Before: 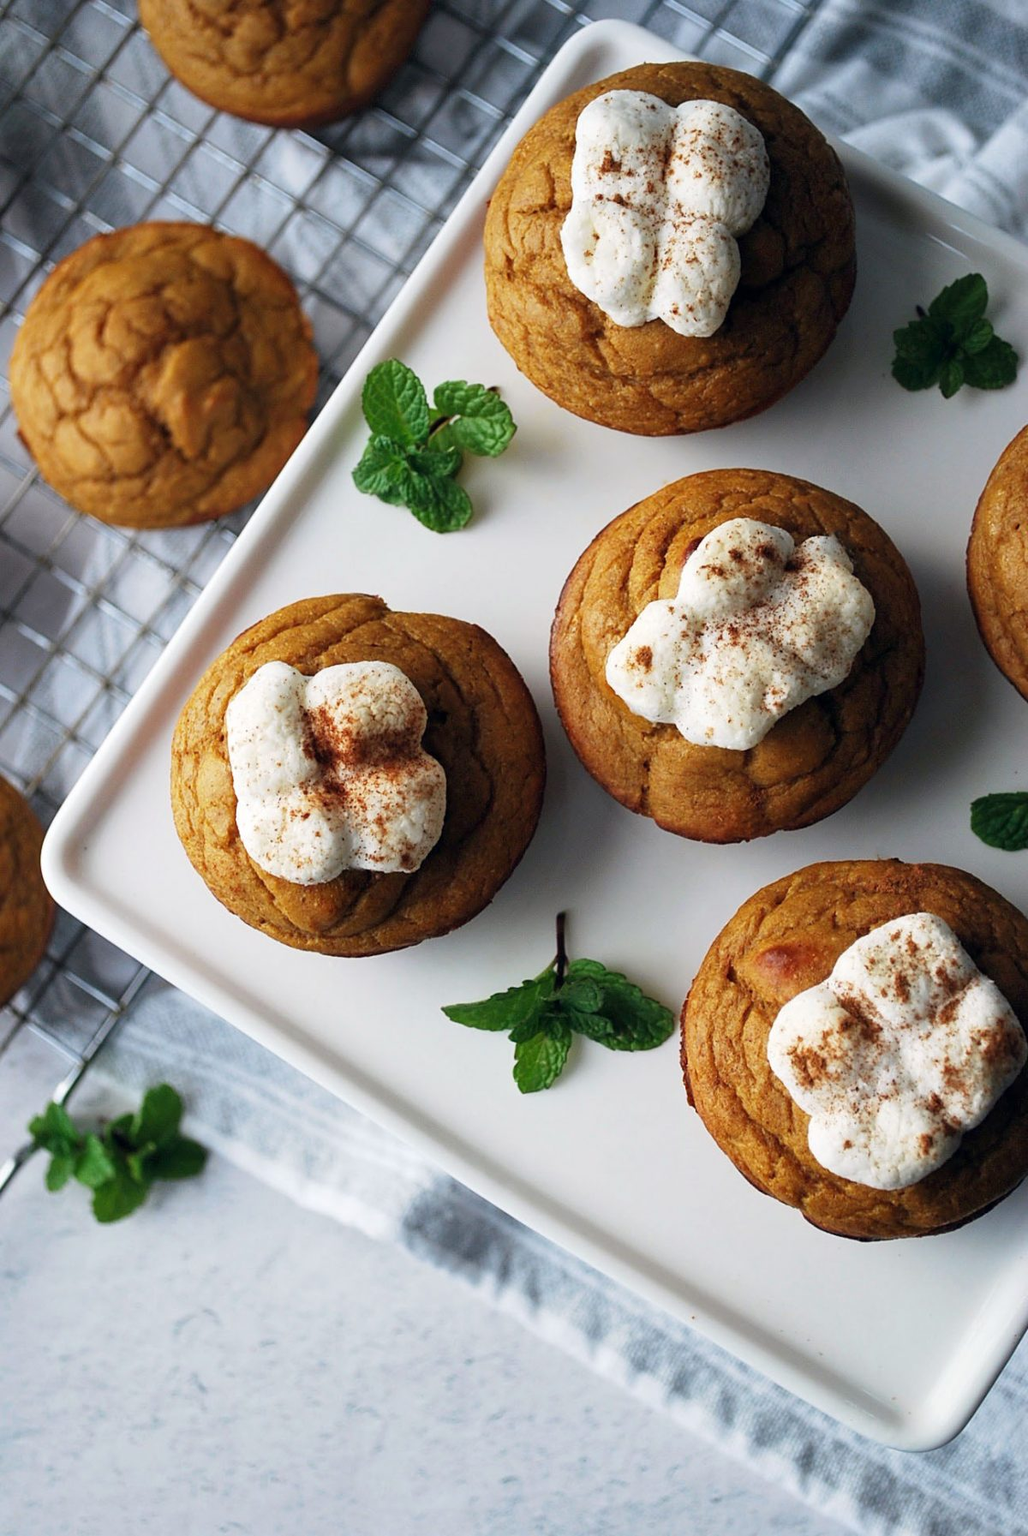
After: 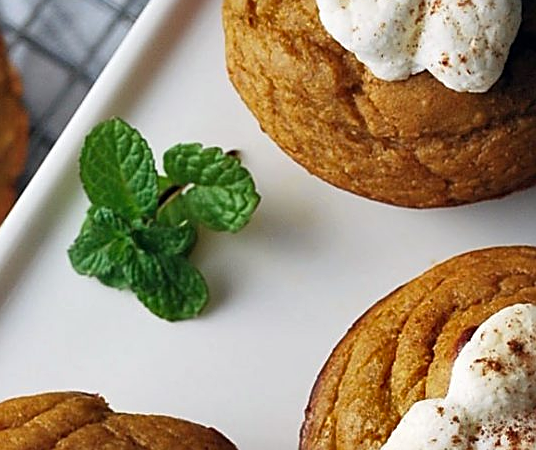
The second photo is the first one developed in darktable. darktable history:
crop: left 28.64%, top 16.832%, right 26.637%, bottom 58.055%
sharpen: on, module defaults
shadows and highlights: shadows 30.63, highlights -63.22, shadows color adjustment 98%, highlights color adjustment 58.61%, soften with gaussian
